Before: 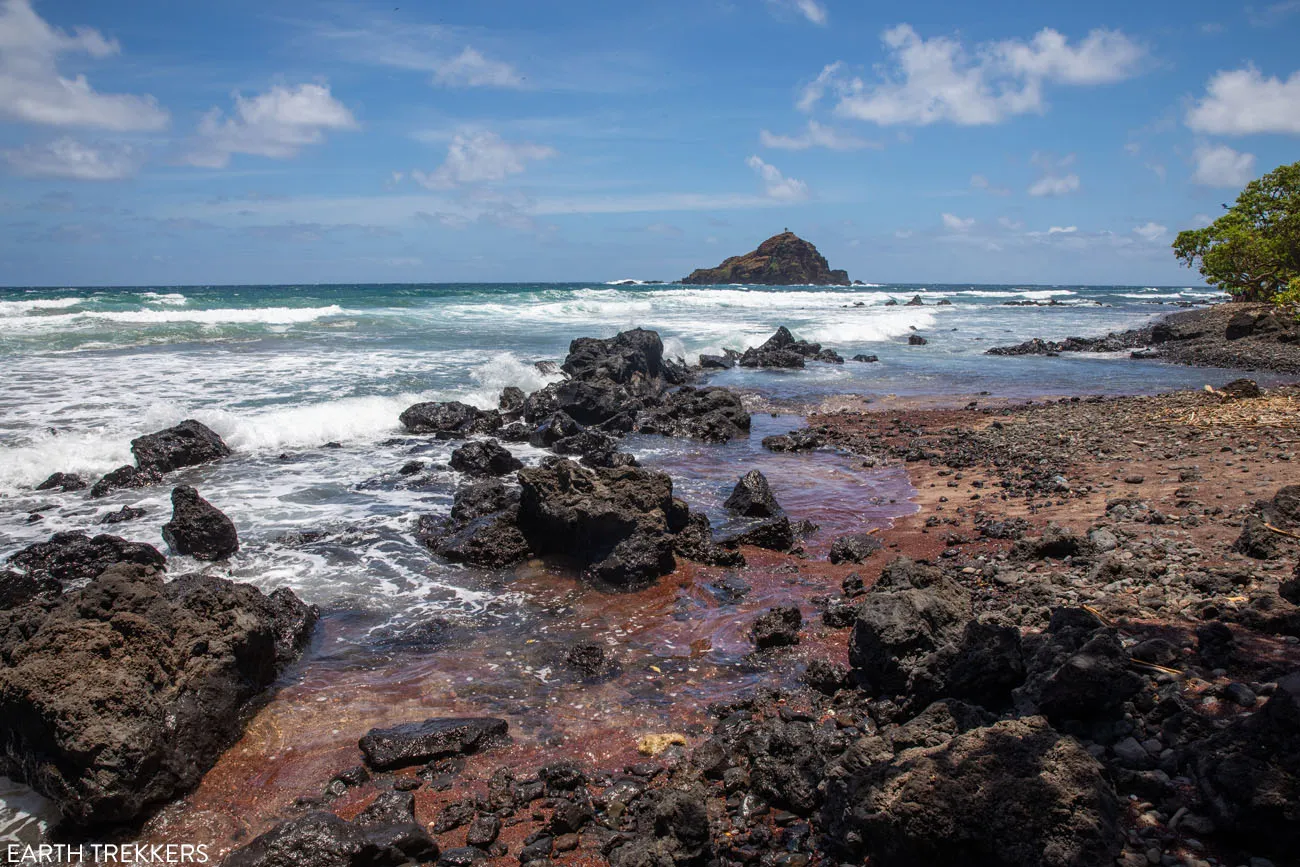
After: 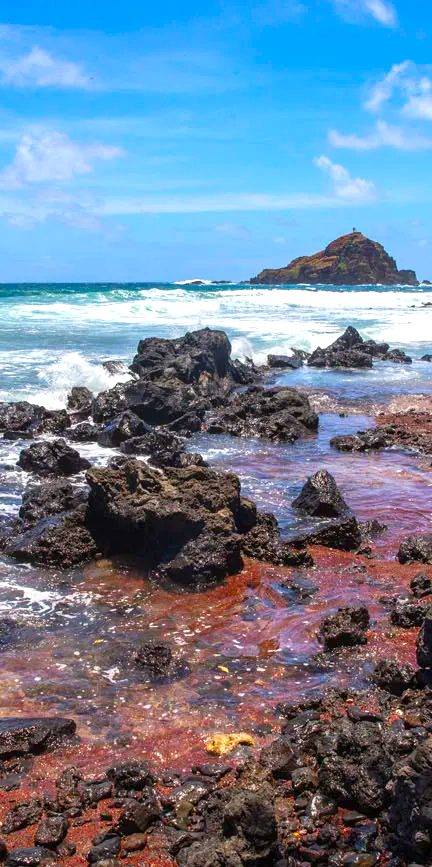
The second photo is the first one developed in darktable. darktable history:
contrast brightness saturation: saturation 0.495
exposure: exposure 0.605 EV, compensate exposure bias true, compensate highlight preservation false
crop: left 33.282%, right 33.463%
tone equalizer: on, module defaults
